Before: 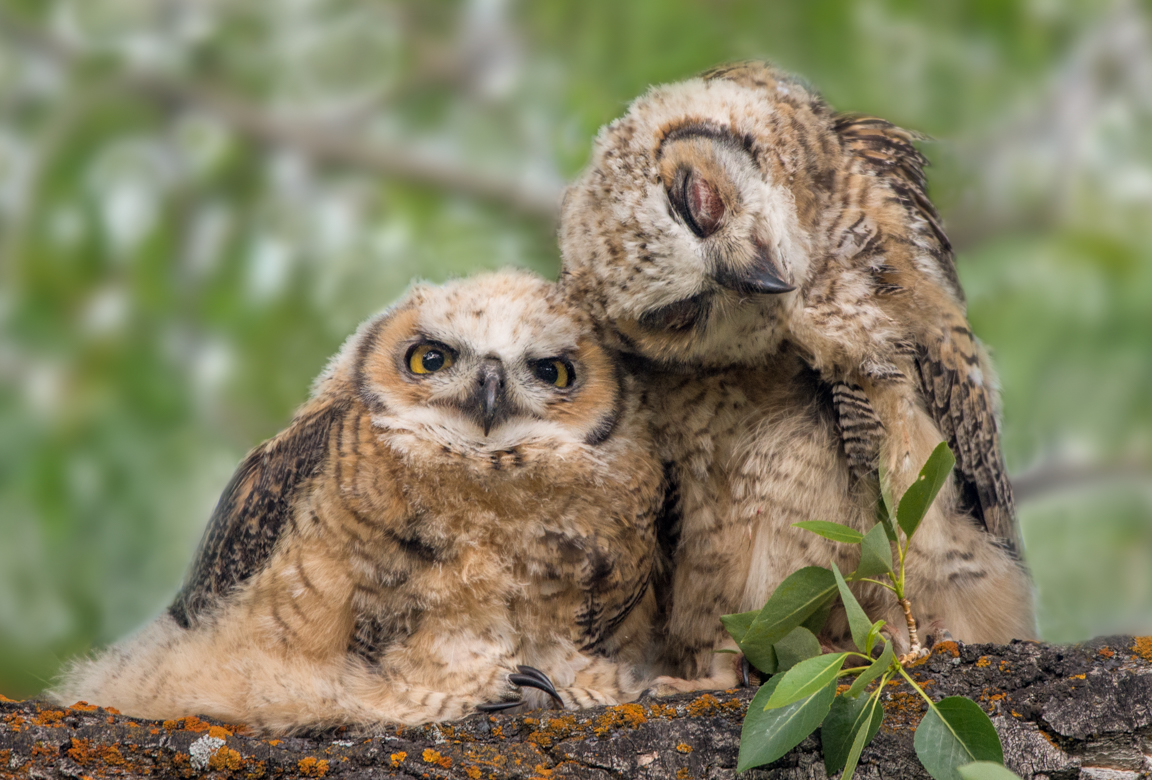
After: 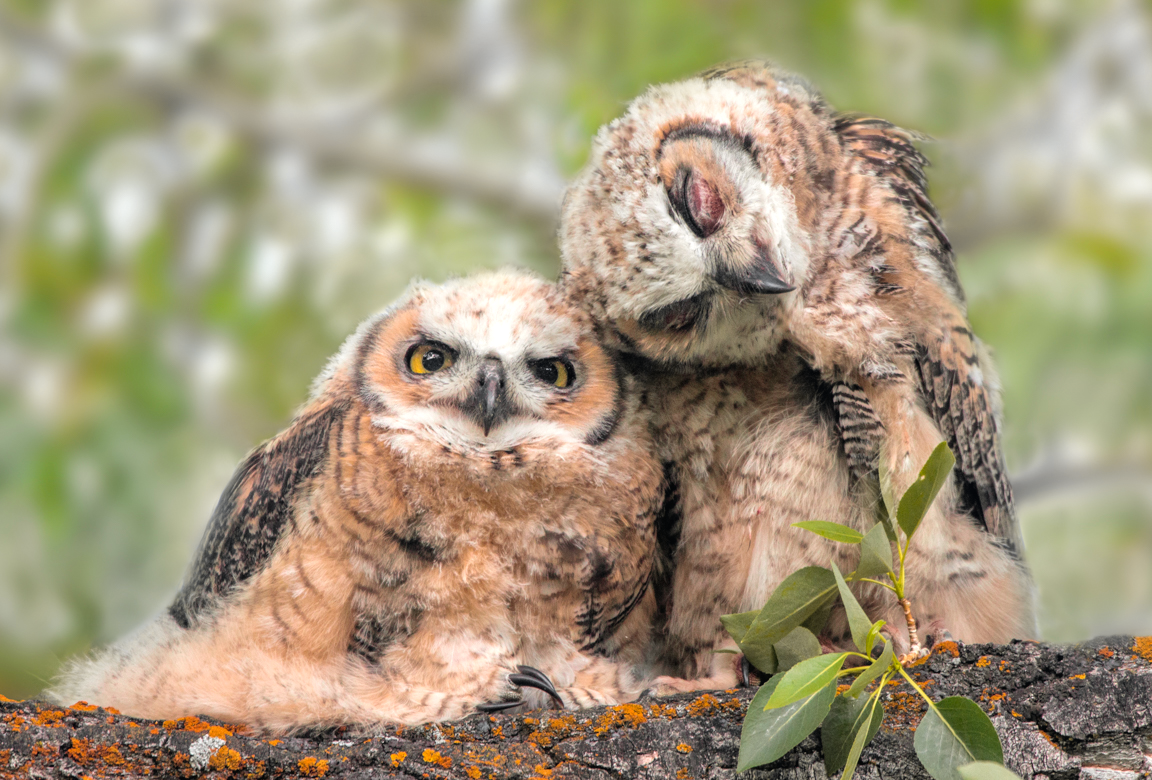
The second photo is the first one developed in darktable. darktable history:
exposure: black level correction 0, exposure 0.5 EV, compensate exposure bias true, compensate highlight preservation false
tone curve: curves: ch0 [(0, 0.012) (0.036, 0.035) (0.274, 0.288) (0.504, 0.536) (0.844, 0.84) (1, 0.983)]; ch1 [(0, 0) (0.389, 0.403) (0.462, 0.486) (0.499, 0.498) (0.511, 0.502) (0.536, 0.547) (0.567, 0.588) (0.626, 0.645) (0.749, 0.781) (1, 1)]; ch2 [(0, 0) (0.457, 0.486) (0.5, 0.5) (0.56, 0.551) (0.615, 0.607) (0.704, 0.732) (1, 1)], color space Lab, independent channels, preserve colors none
